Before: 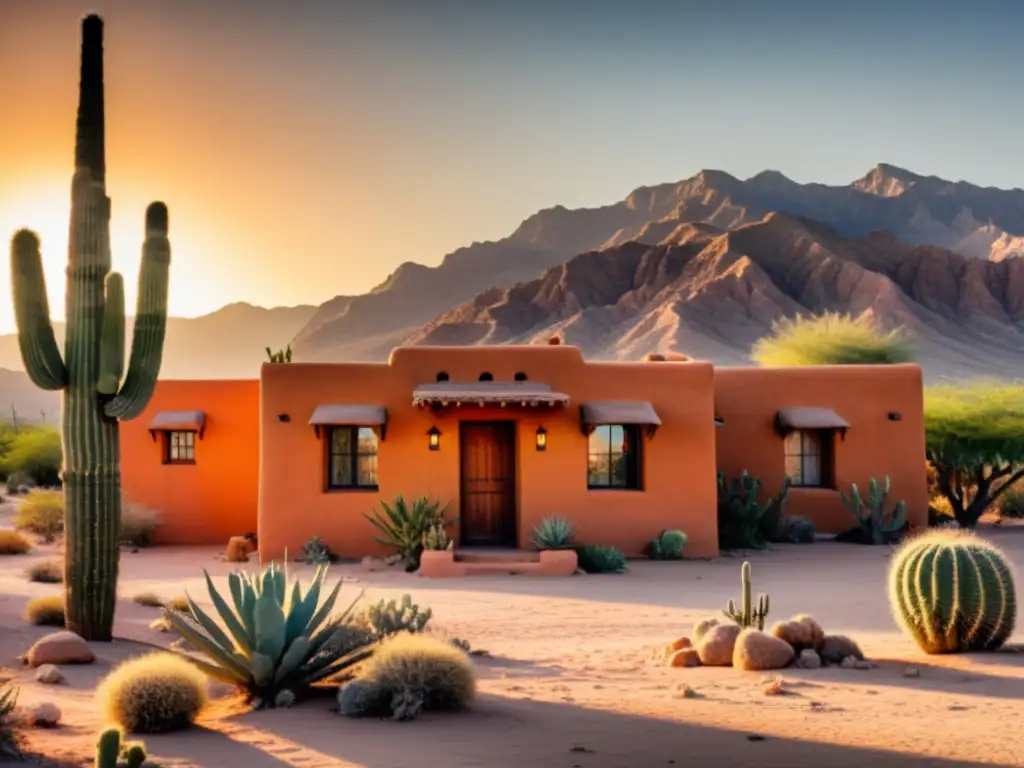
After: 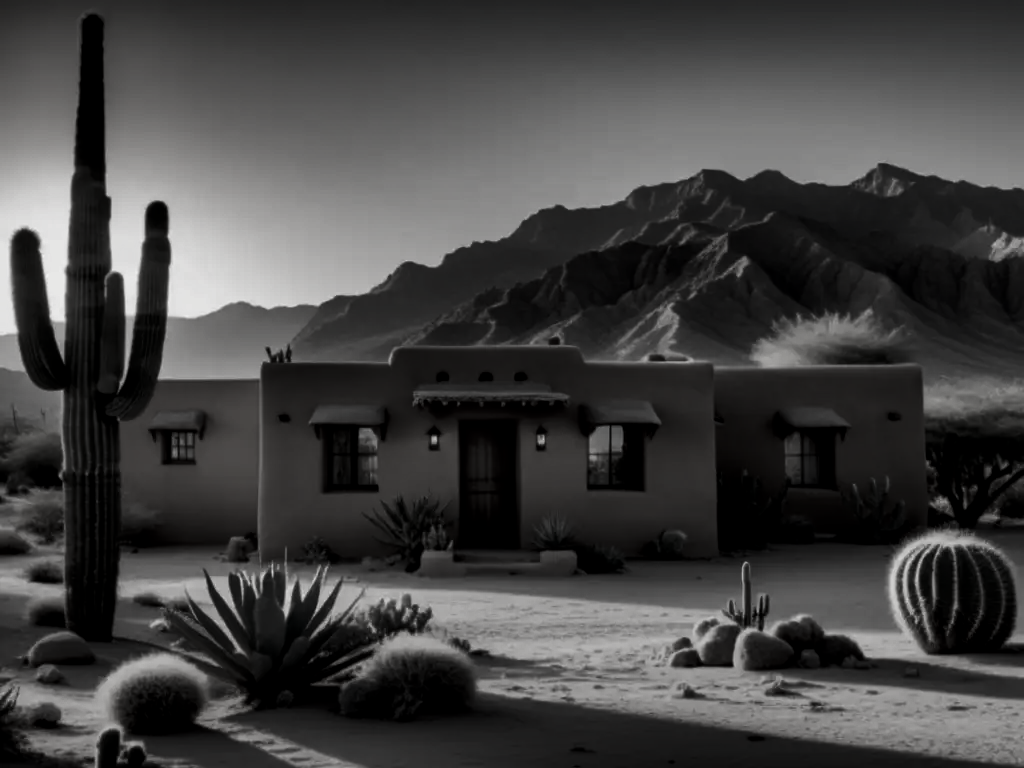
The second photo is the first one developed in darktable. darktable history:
contrast brightness saturation: contrast -0.036, brightness -0.598, saturation -0.985
color balance rgb: shadows lift › chroma 1.048%, shadows lift › hue 29.6°, highlights gain › chroma 3.057%, highlights gain › hue 60.2°, perceptual saturation grading › global saturation 20%, perceptual saturation grading › highlights -25.565%, perceptual saturation grading › shadows 25.692%, global vibrance 9.269%
exposure: black level correction 0.012, compensate highlight preservation false
